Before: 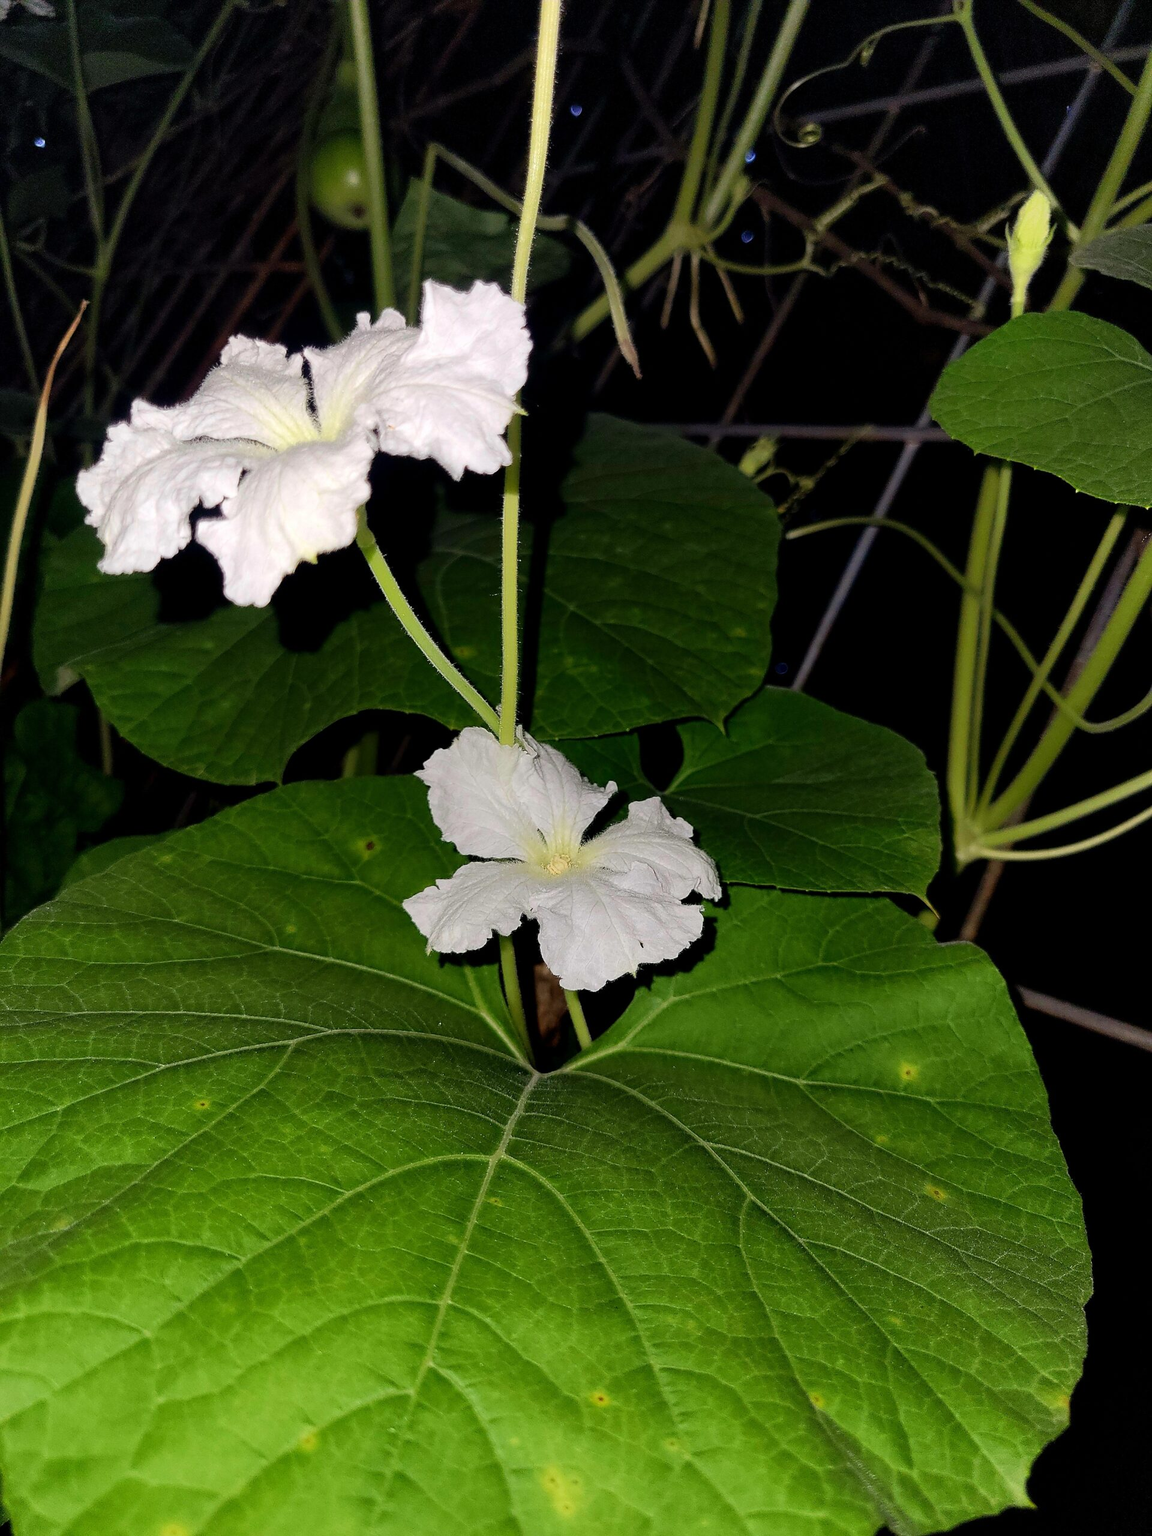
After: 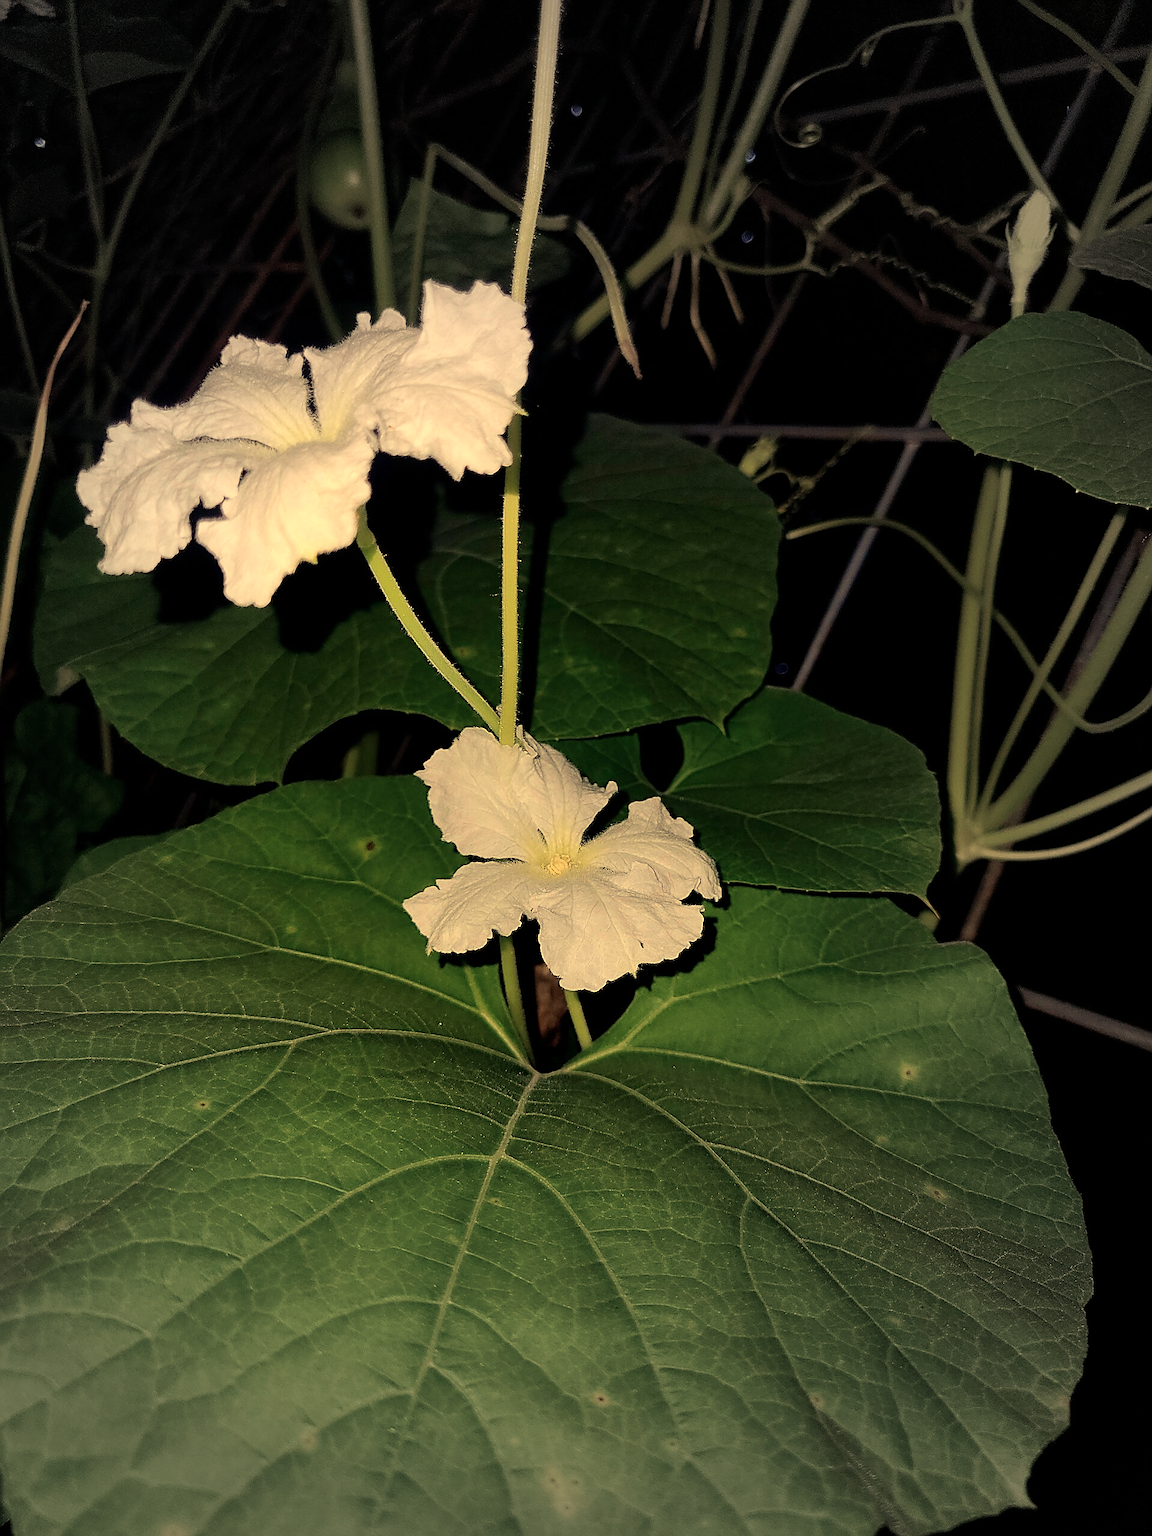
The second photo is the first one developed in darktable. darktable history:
sharpen: on, module defaults
vignetting: fall-off start 33.76%, fall-off radius 64.94%, brightness -0.575, center (-0.12, -0.002), width/height ratio 0.959
white balance: red 1.123, blue 0.83
color balance rgb: shadows lift › chroma 2%, shadows lift › hue 263°, highlights gain › chroma 8%, highlights gain › hue 84°, linear chroma grading › global chroma -15%, saturation formula JzAzBz (2021)
